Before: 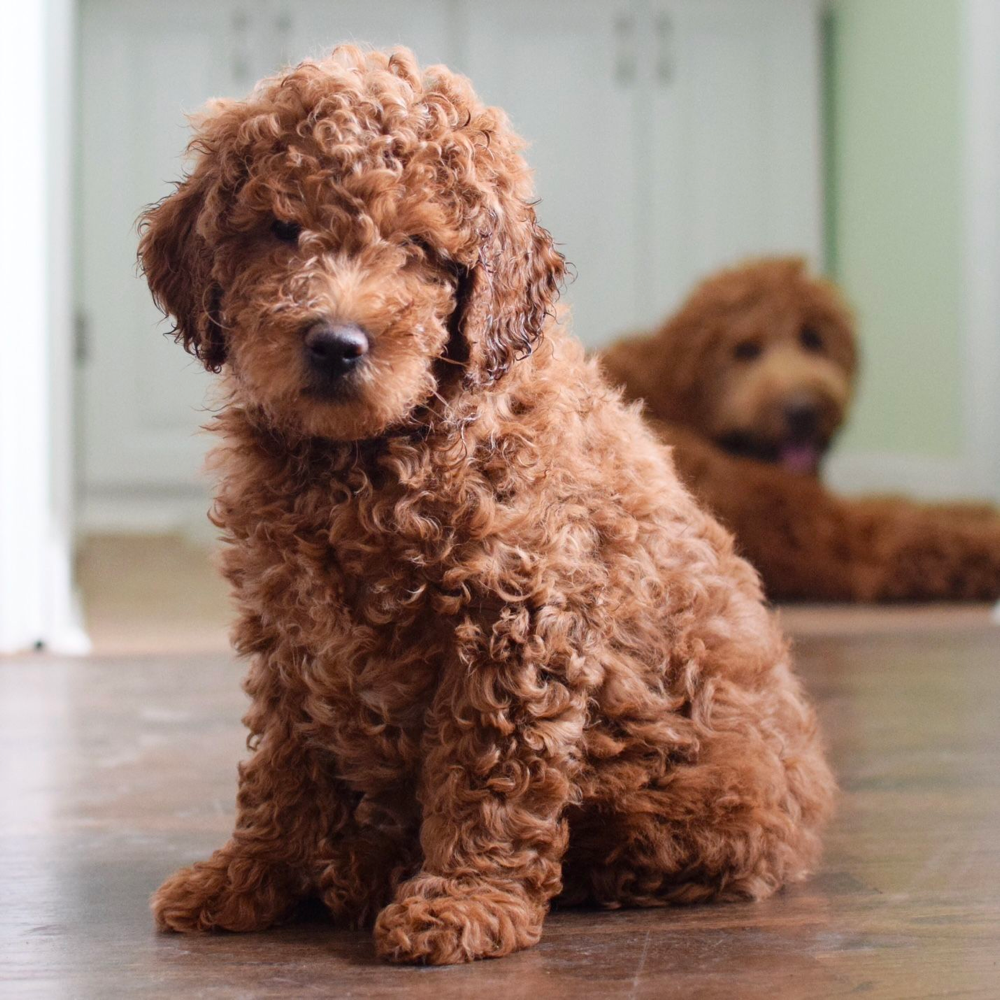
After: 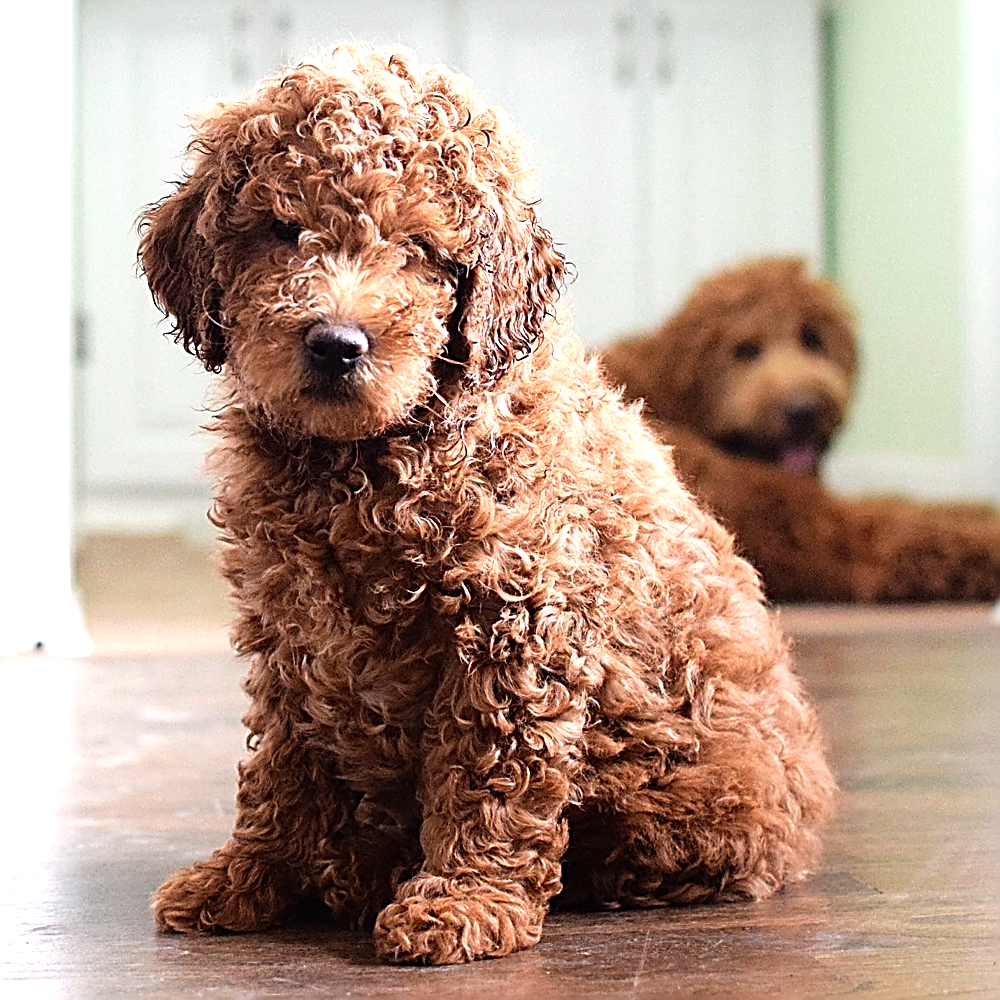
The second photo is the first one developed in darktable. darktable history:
sharpen: amount 1.982
tone equalizer: -8 EV -0.767 EV, -7 EV -0.733 EV, -6 EV -0.608 EV, -5 EV -0.419 EV, -3 EV 0.38 EV, -2 EV 0.6 EV, -1 EV 0.691 EV, +0 EV 0.764 EV
